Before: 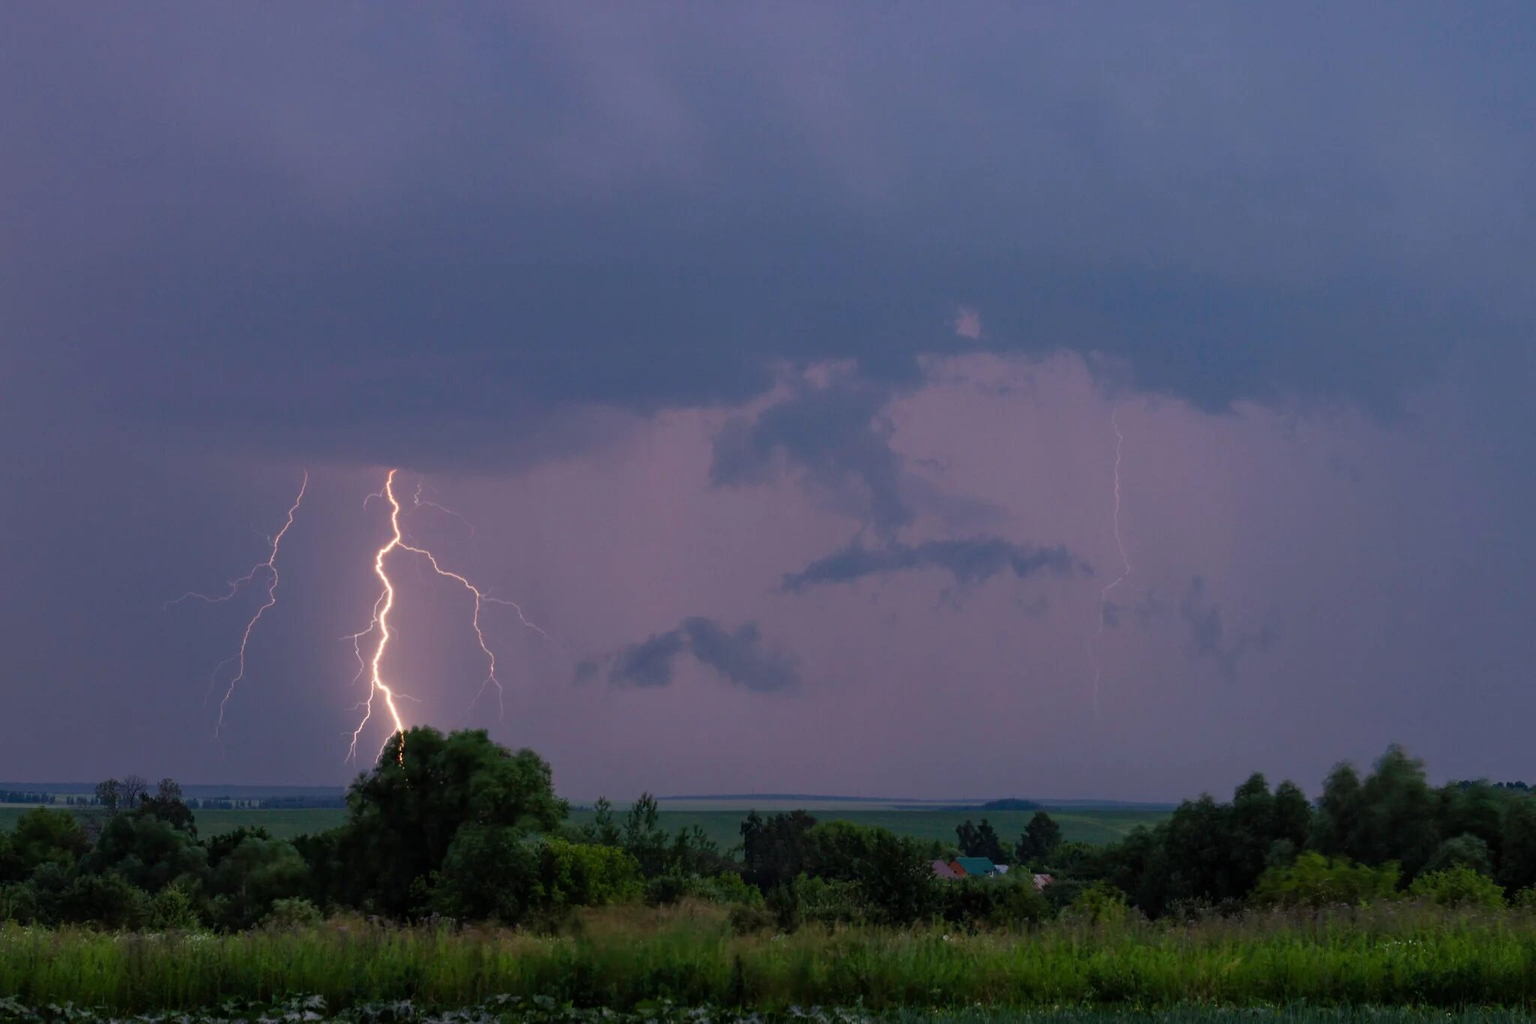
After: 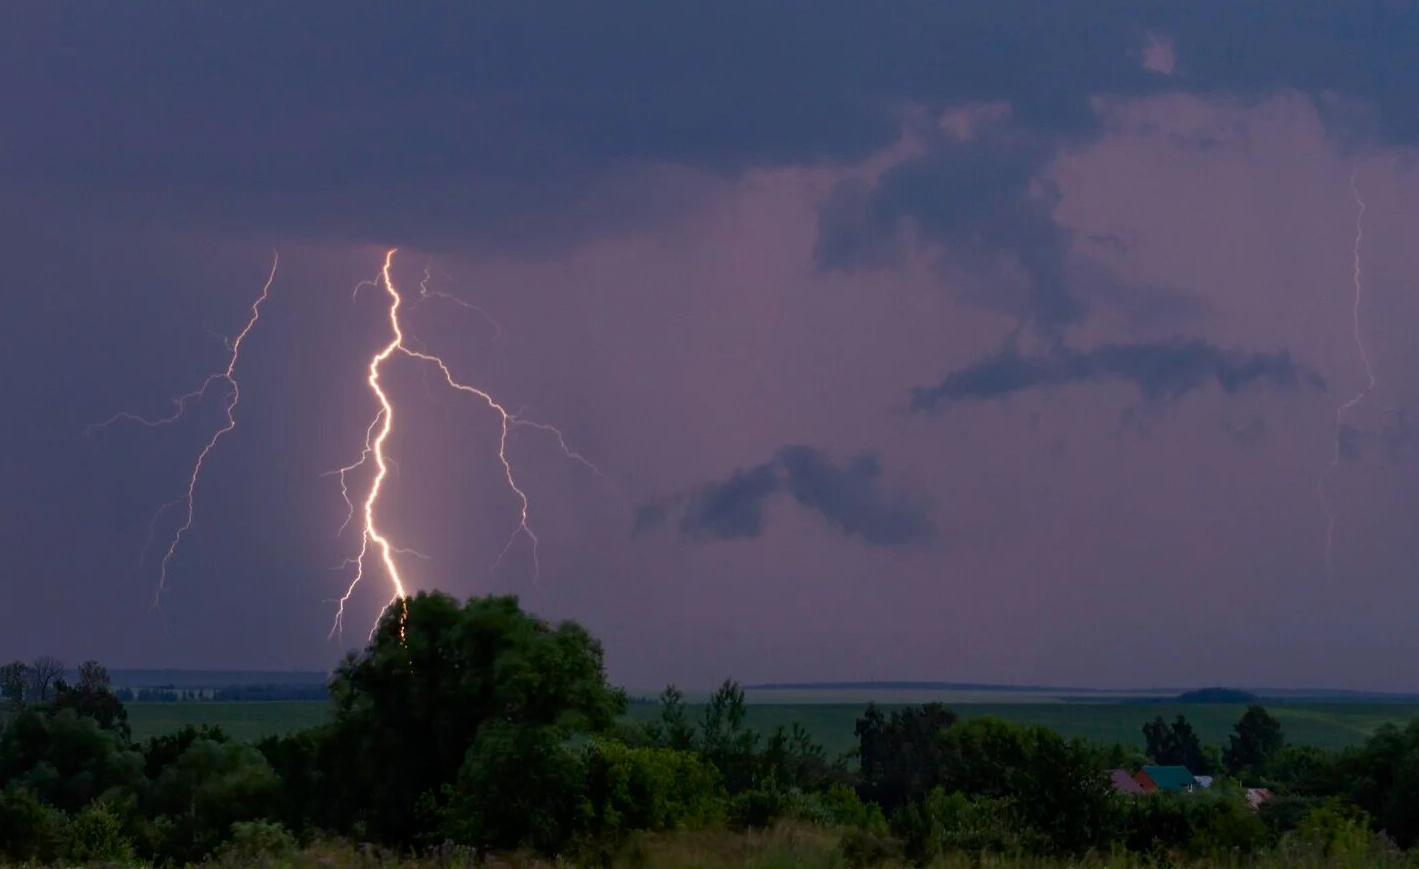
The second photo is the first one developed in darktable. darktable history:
contrast brightness saturation: brightness -0.09
crop: left 6.488%, top 27.668%, right 24.183%, bottom 8.656%
